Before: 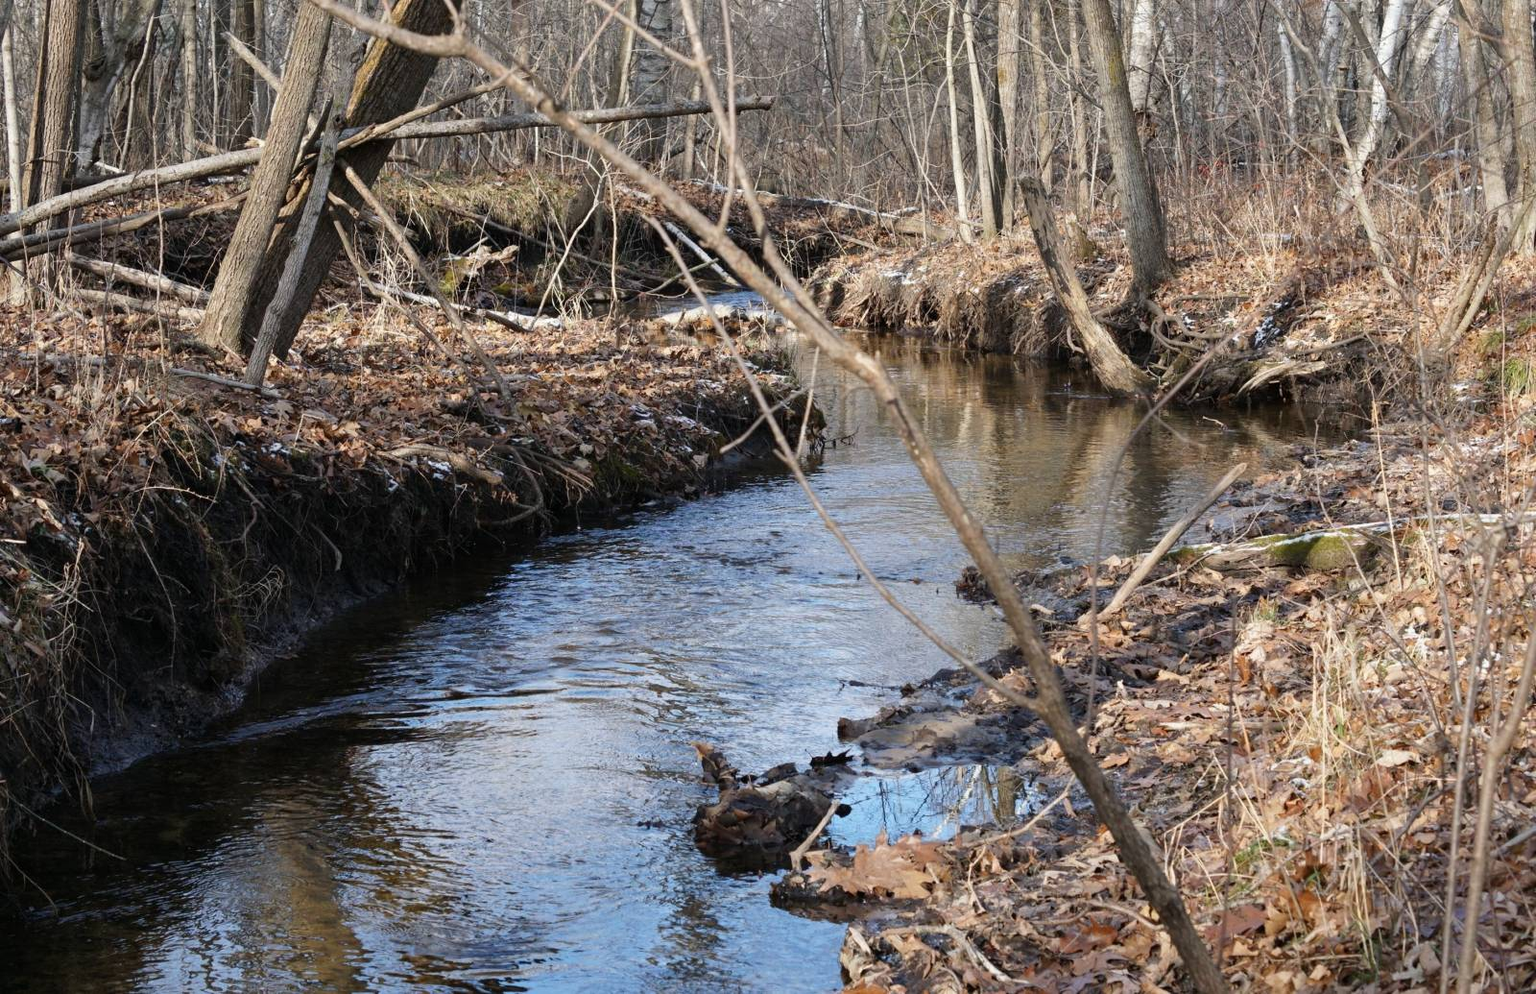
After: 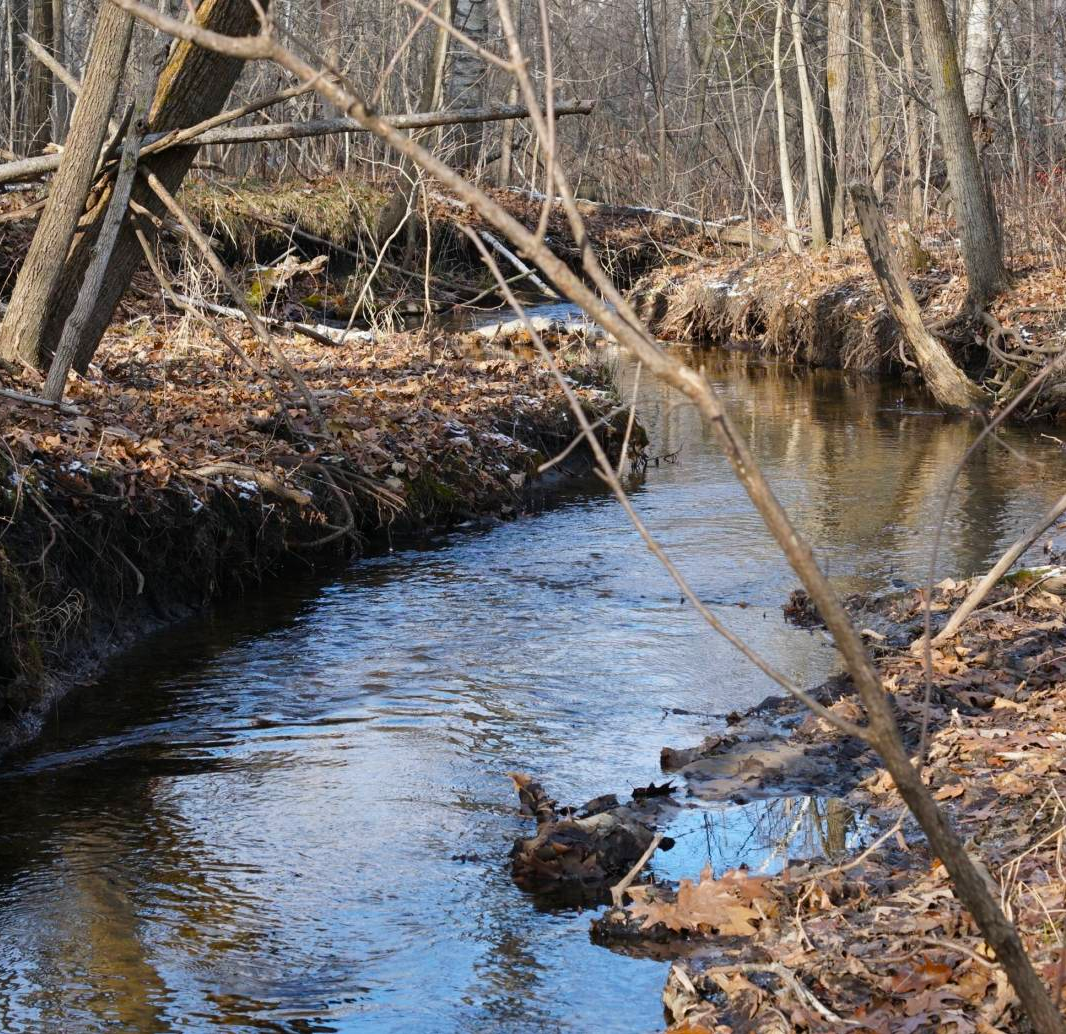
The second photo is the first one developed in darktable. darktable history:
color balance rgb: perceptual saturation grading › global saturation 25.877%
crop and rotate: left 13.345%, right 19.998%
